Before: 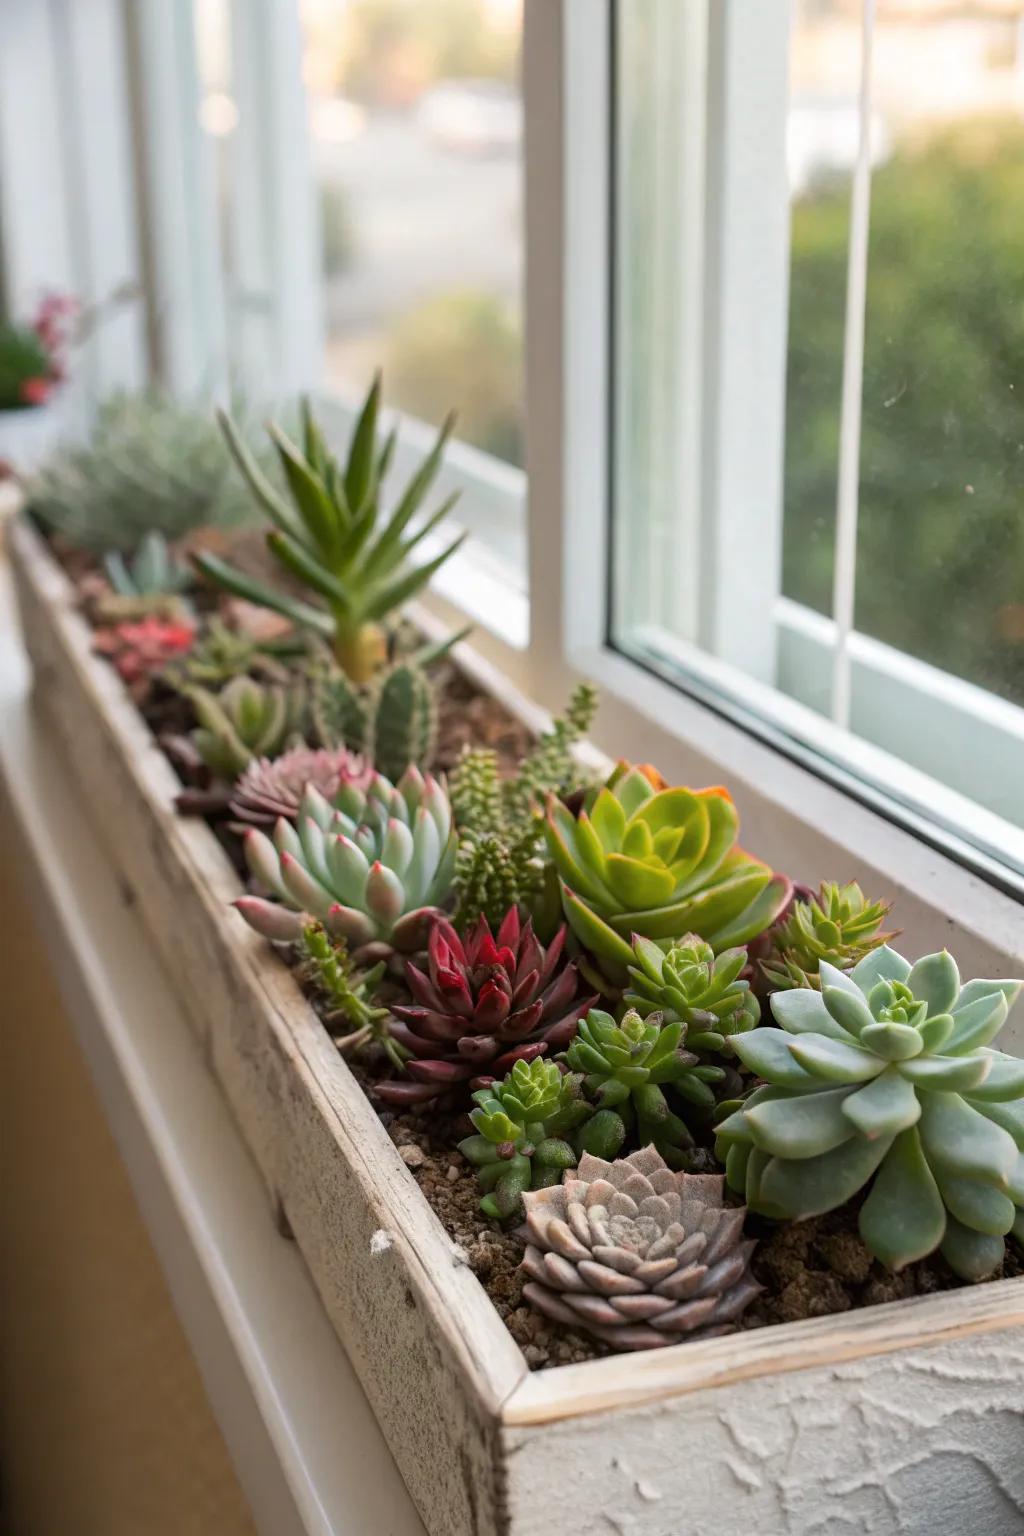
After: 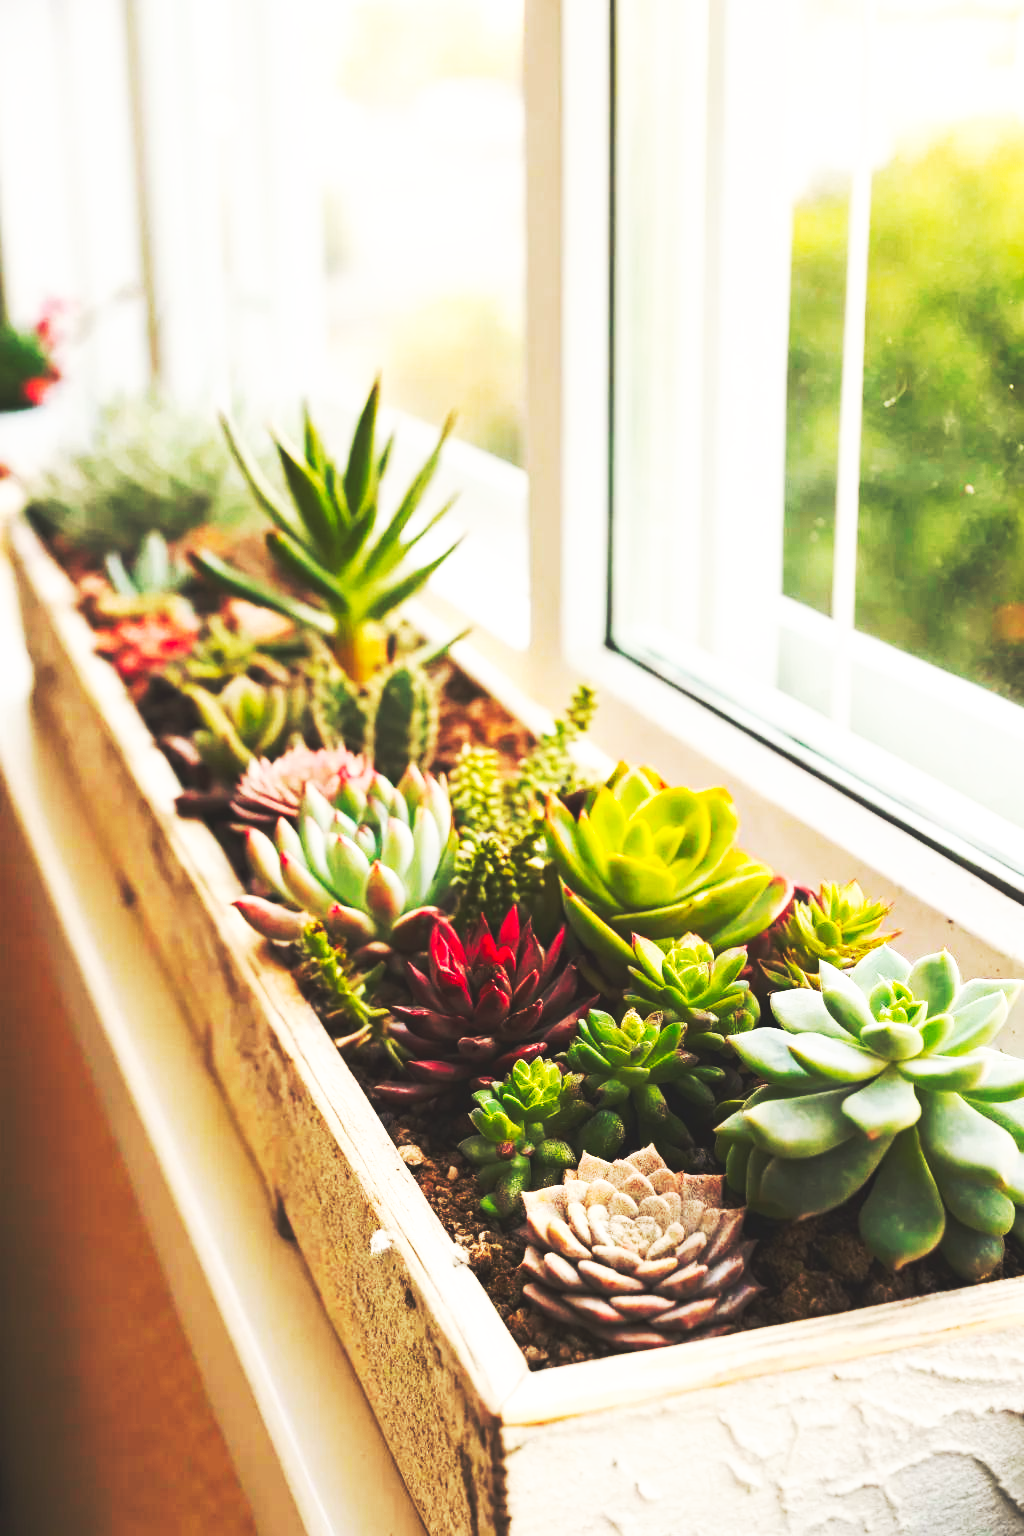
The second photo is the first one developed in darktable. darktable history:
color balance: output saturation 110%
base curve: curves: ch0 [(0, 0.015) (0.085, 0.116) (0.134, 0.298) (0.19, 0.545) (0.296, 0.764) (0.599, 0.982) (1, 1)], preserve colors none
white balance: red 1.045, blue 0.932
